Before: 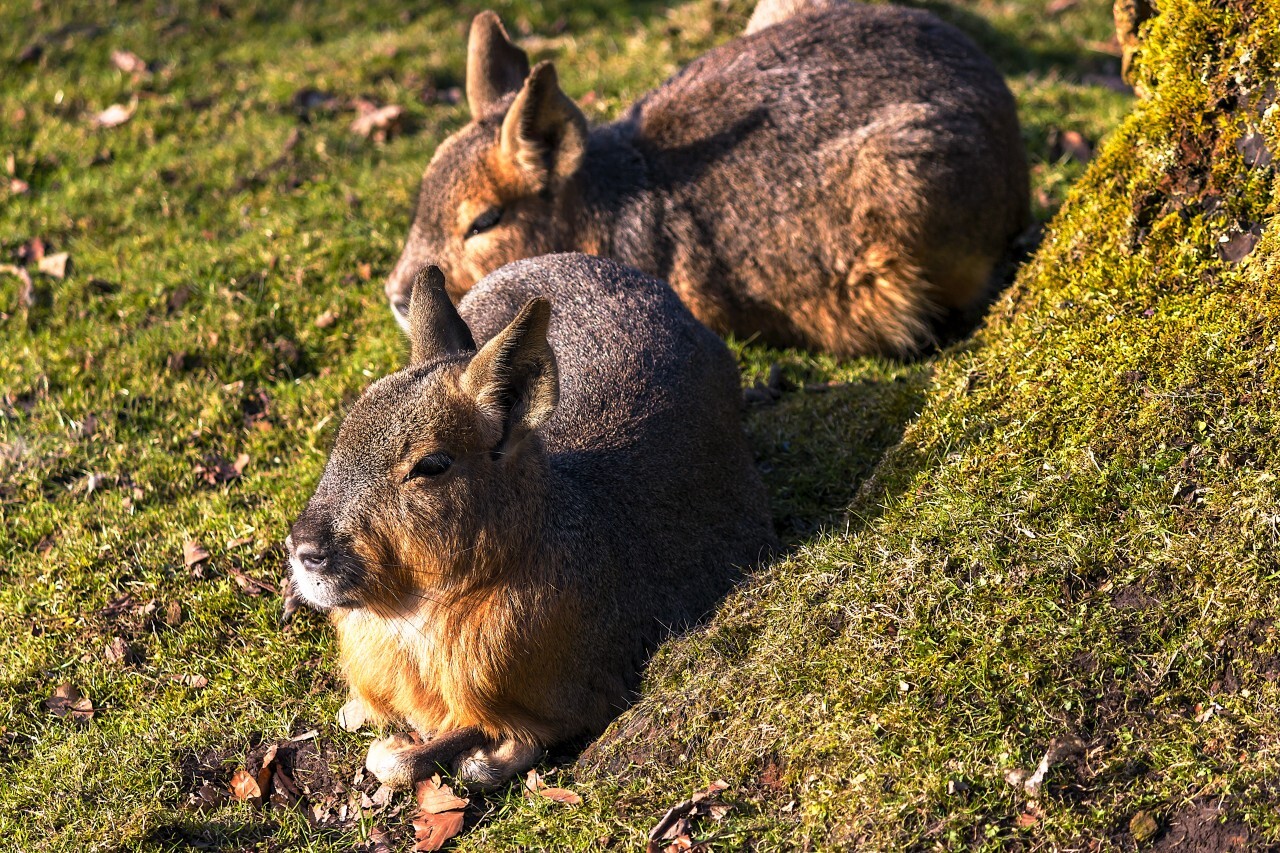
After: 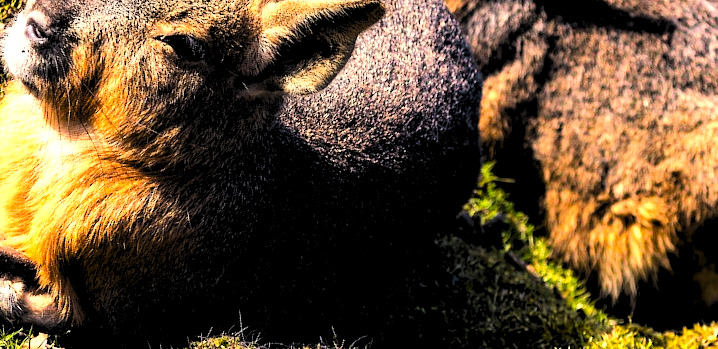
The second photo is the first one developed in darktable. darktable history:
crop and rotate: angle -44.47°, top 16.068%, right 0.965%, bottom 11.722%
tone curve: curves: ch0 [(0, 0) (0.003, 0.003) (0.011, 0.005) (0.025, 0.008) (0.044, 0.012) (0.069, 0.02) (0.1, 0.031) (0.136, 0.047) (0.177, 0.088) (0.224, 0.141) (0.277, 0.222) (0.335, 0.32) (0.399, 0.422) (0.468, 0.523) (0.543, 0.623) (0.623, 0.716) (0.709, 0.796) (0.801, 0.88) (0.898, 0.958) (1, 1)], color space Lab, linked channels, preserve colors none
color balance rgb: power › hue 60.02°, highlights gain › luminance 5.95%, highlights gain › chroma 2.51%, highlights gain › hue 92.34°, perceptual saturation grading › global saturation 11.122%, global vibrance 20%
levels: levels [0.044, 0.416, 0.908]
